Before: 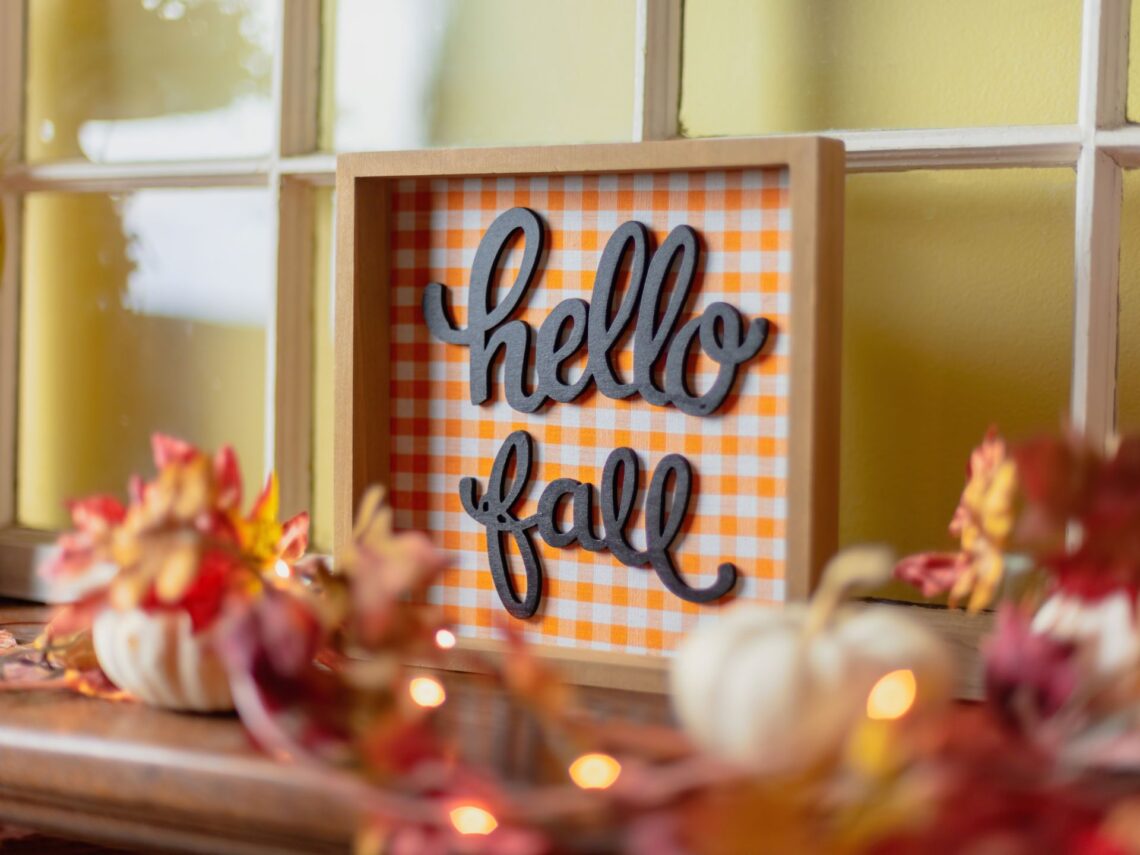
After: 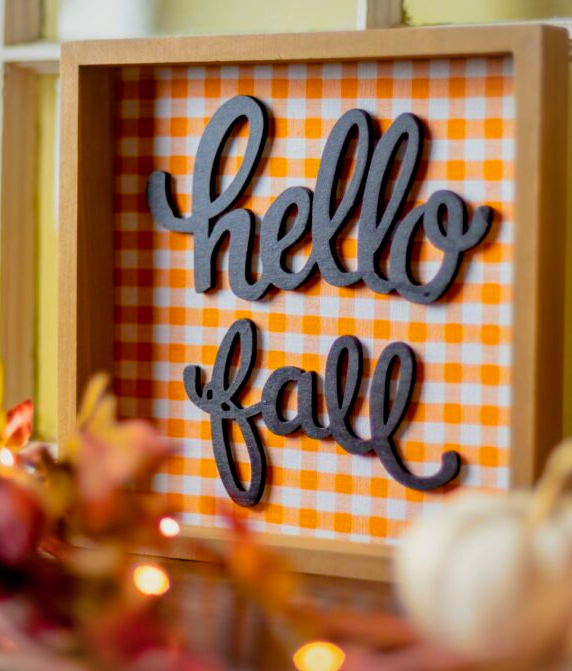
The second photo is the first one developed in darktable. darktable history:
crop and rotate: angle 0.021°, left 24.279%, top 13.171%, right 25.499%, bottom 8.215%
color balance rgb: power › hue 328.47°, global offset › luminance -0.86%, perceptual saturation grading › global saturation 37.142%
vignetting: fall-off radius 61.25%, brightness -0.175, saturation -0.307, unbound false
